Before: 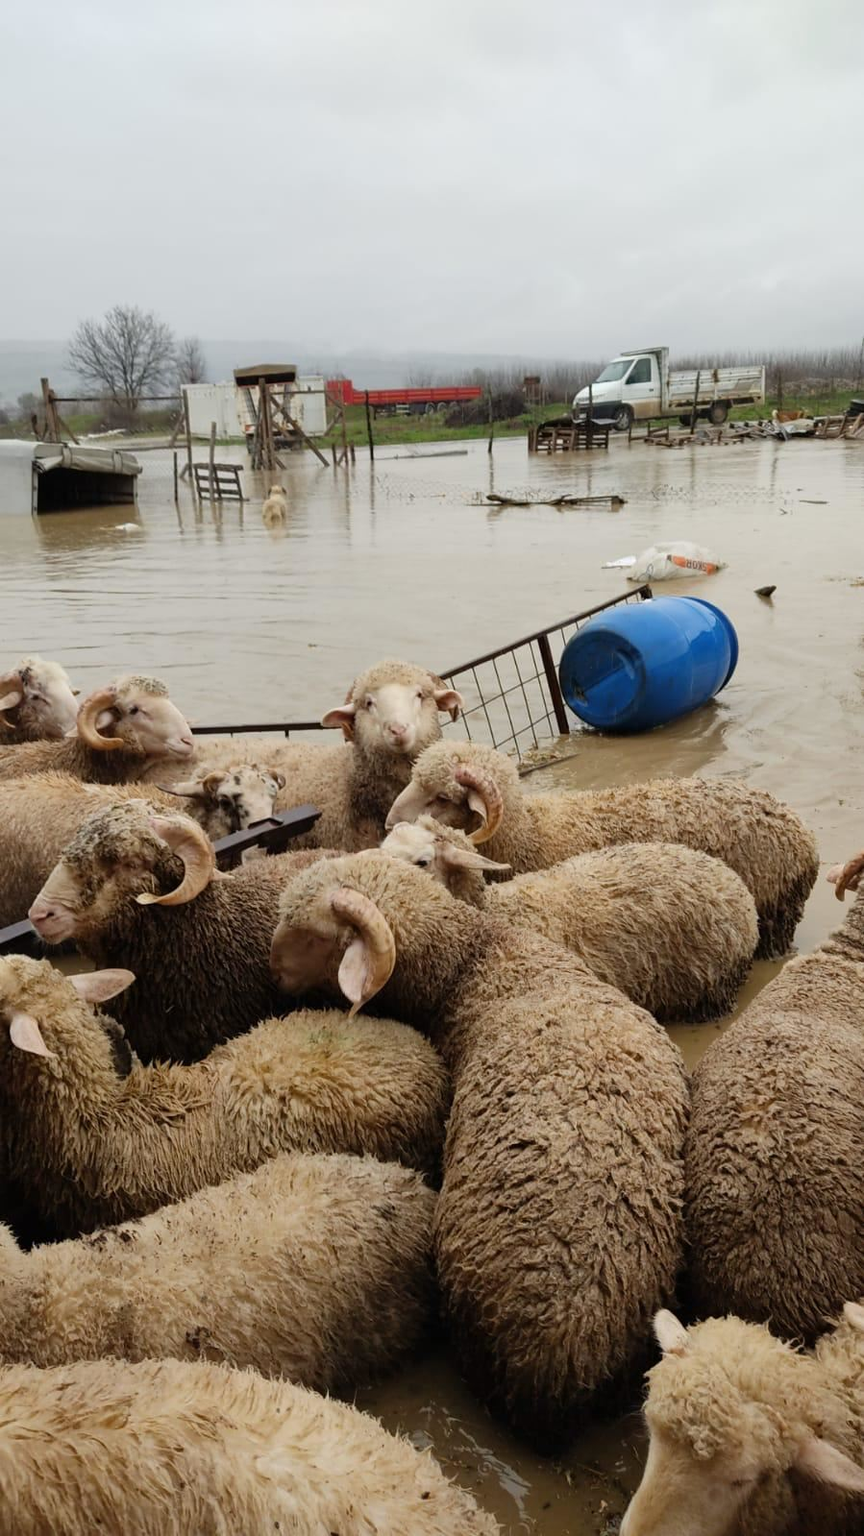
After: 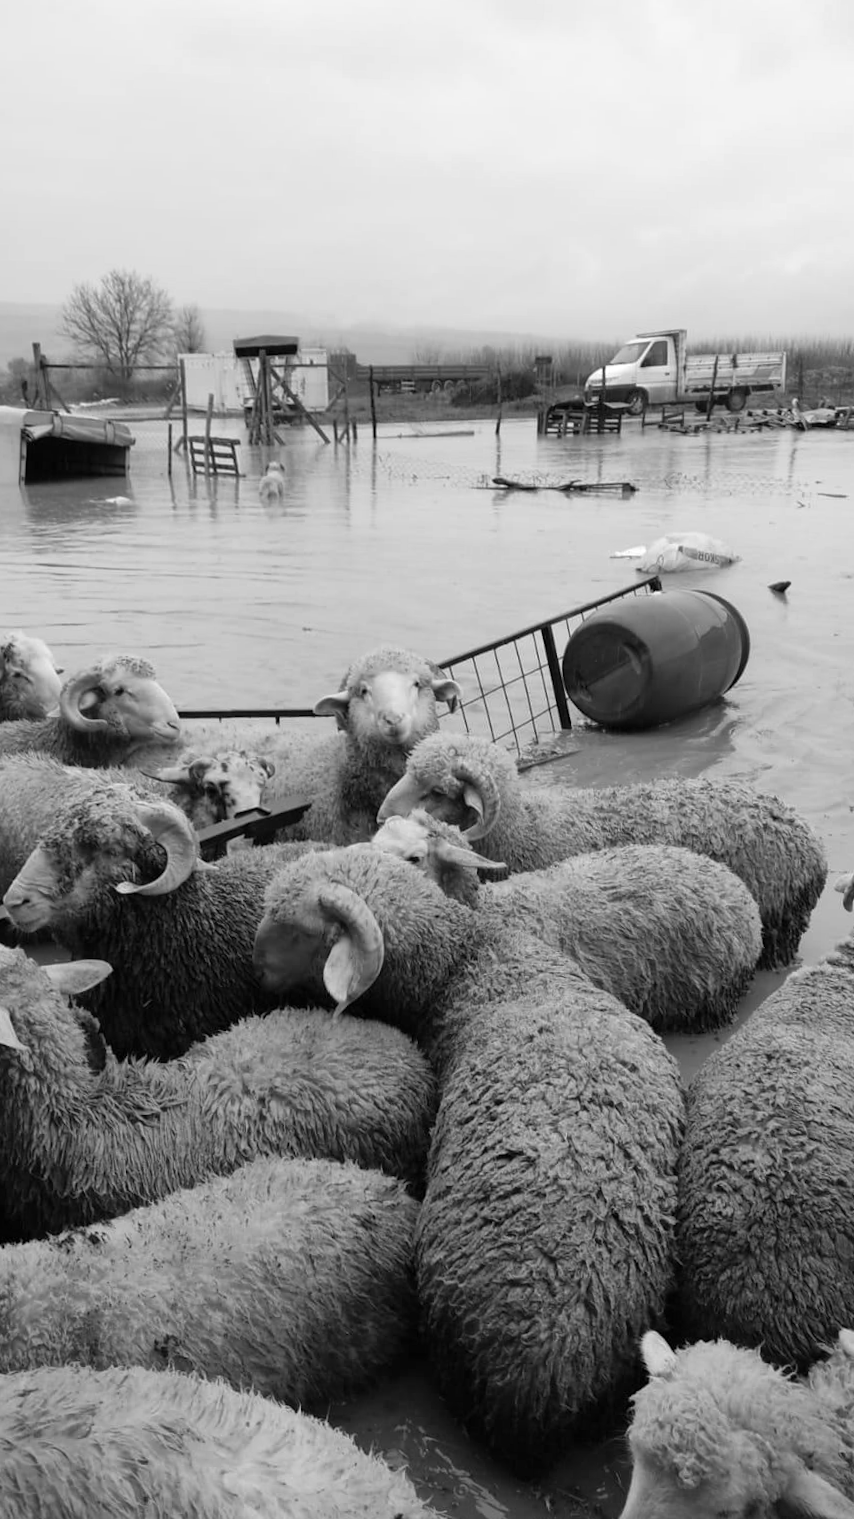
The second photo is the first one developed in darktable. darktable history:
crop and rotate: angle -1.69°
exposure: exposure 0.2 EV, compensate highlight preservation false
white balance: red 1, blue 1
monochrome: a -11.7, b 1.62, size 0.5, highlights 0.38
